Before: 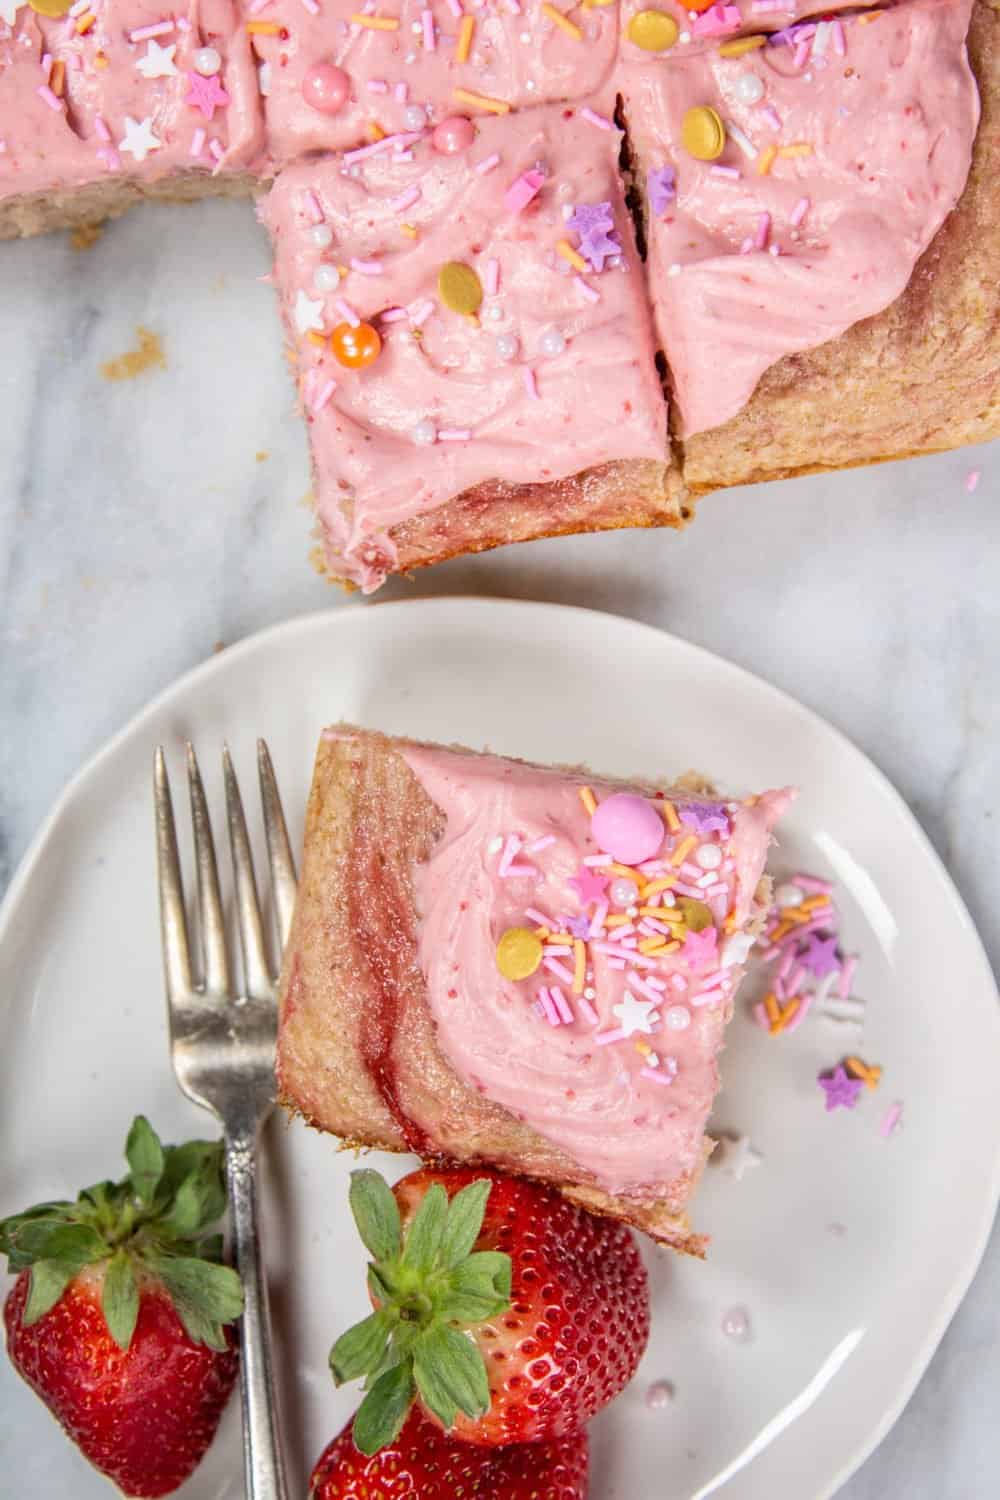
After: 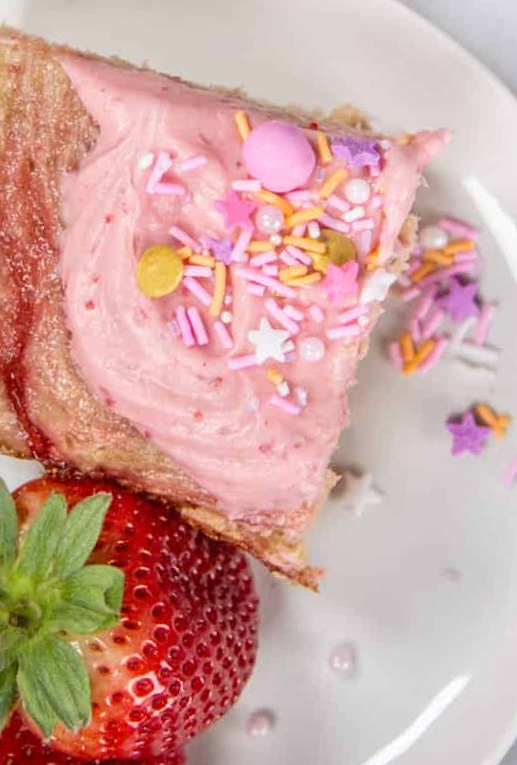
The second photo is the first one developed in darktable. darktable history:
rotate and perspective: rotation 5.12°, automatic cropping off
crop: left 35.976%, top 45.819%, right 18.162%, bottom 5.807%
tone equalizer: on, module defaults
